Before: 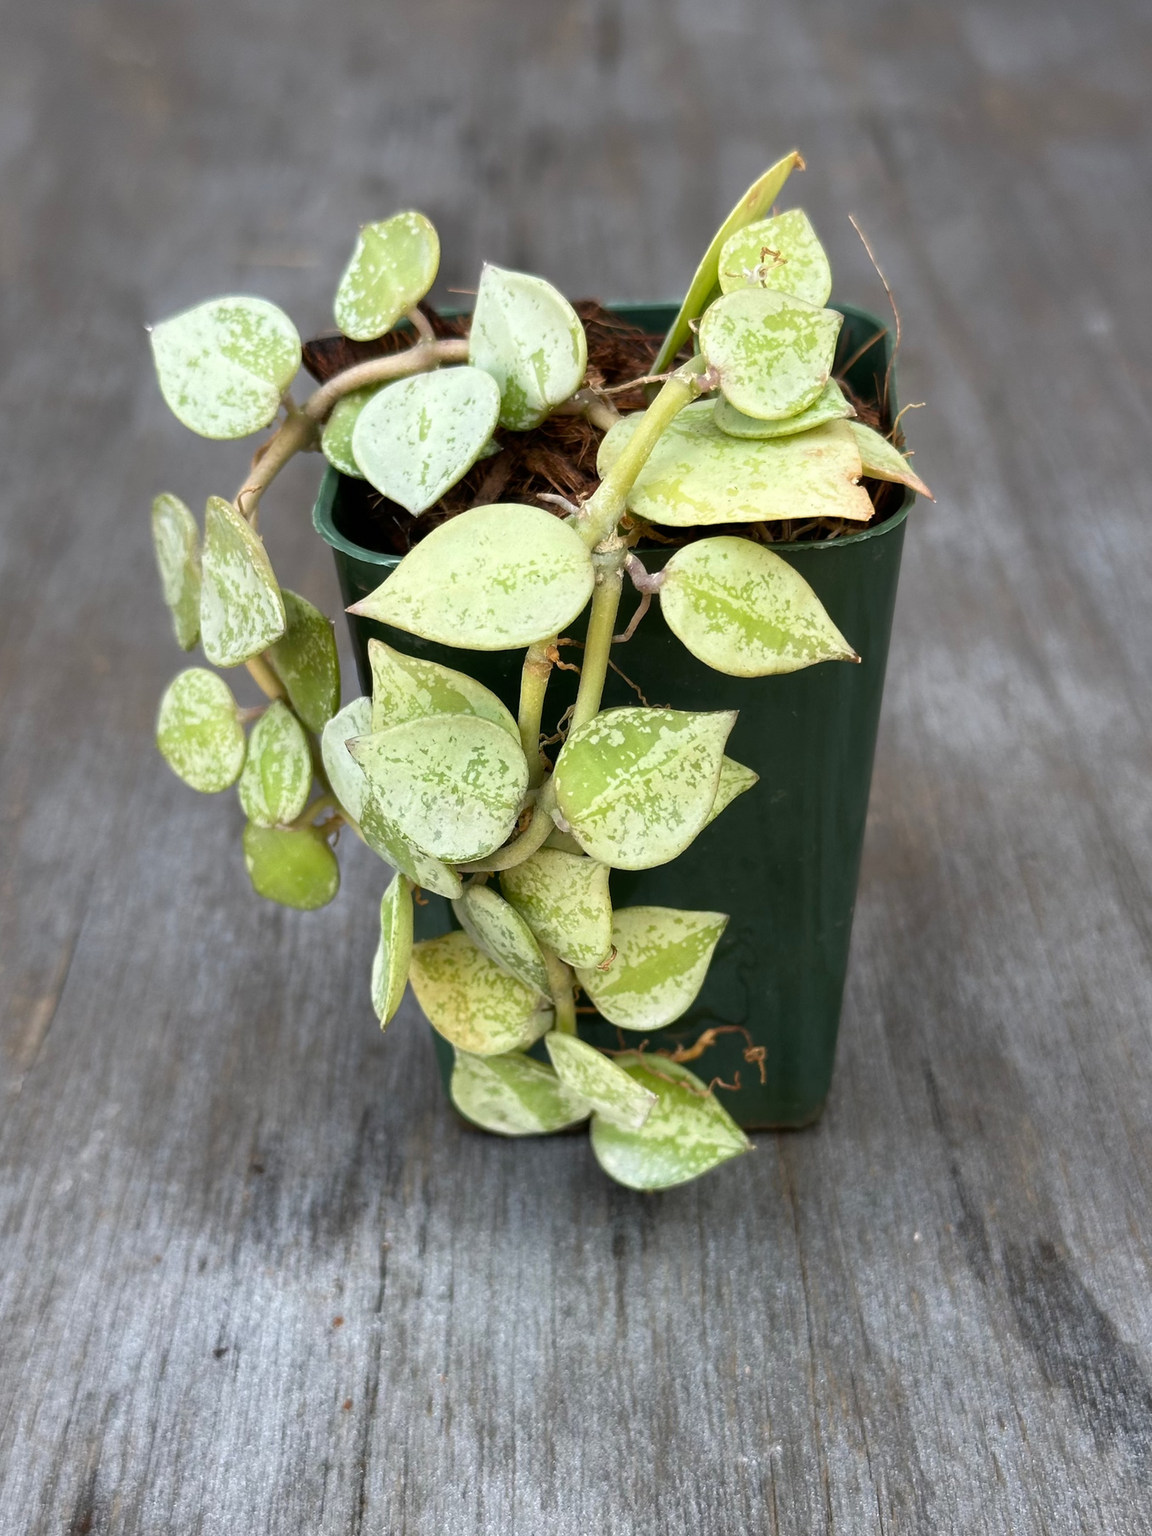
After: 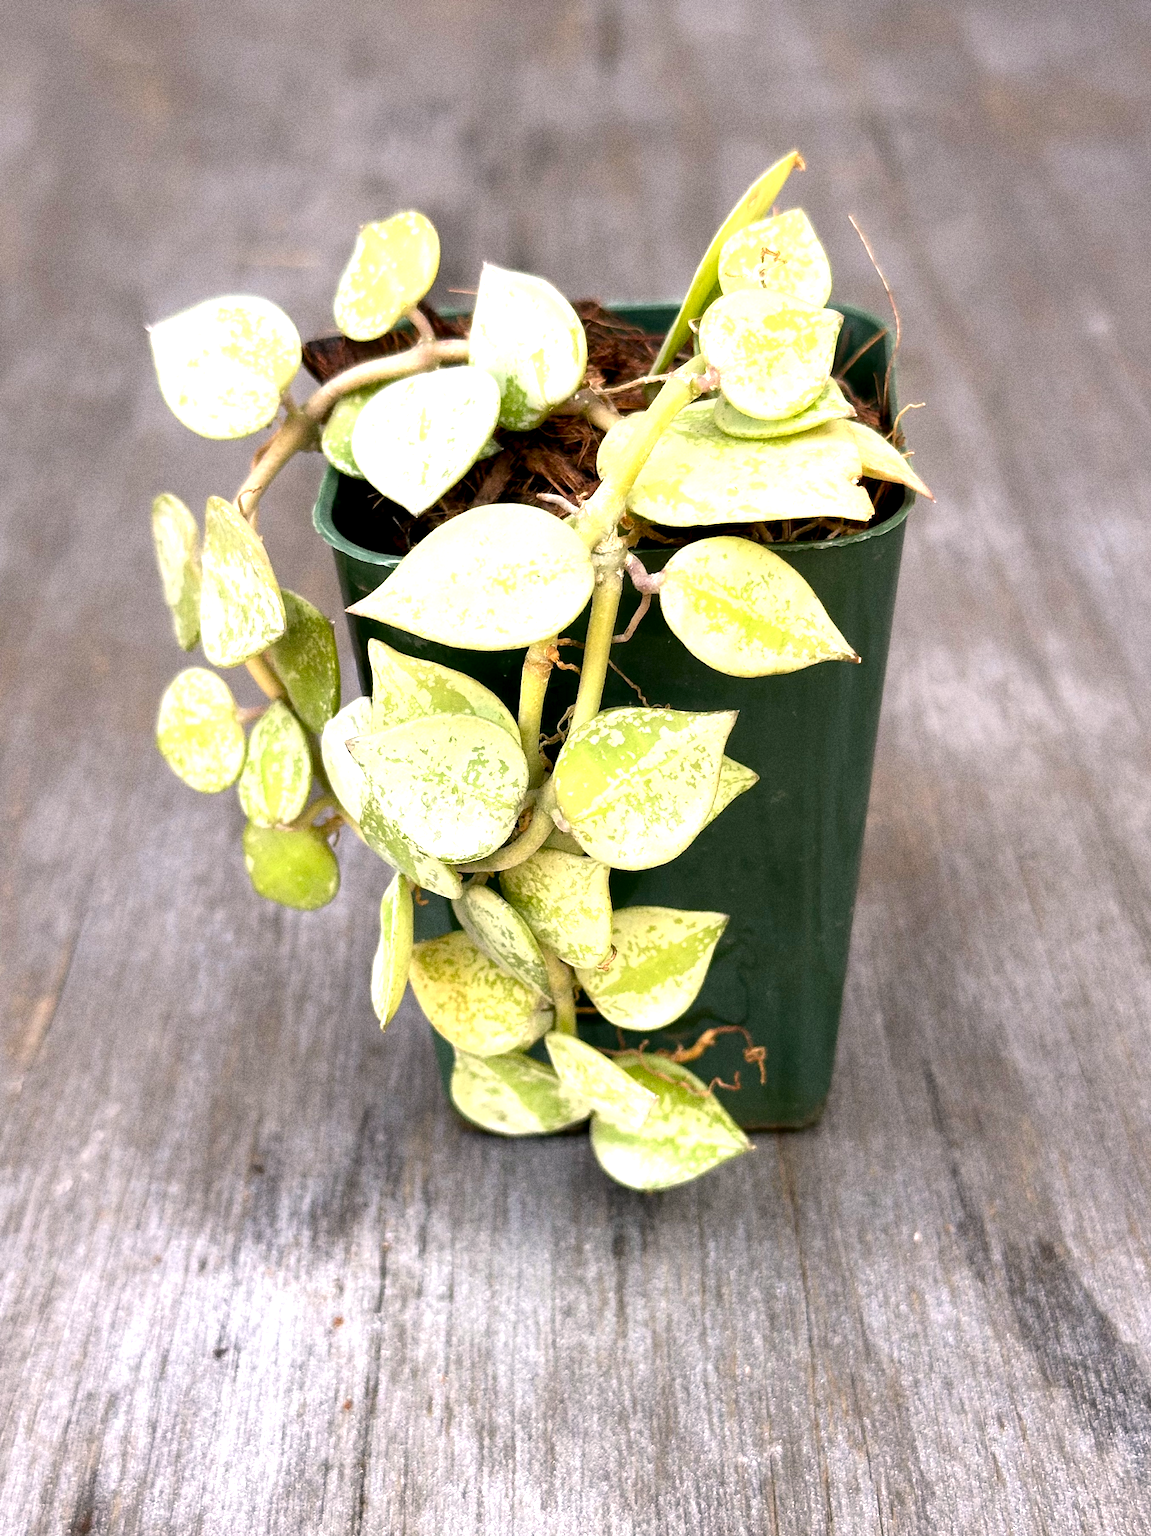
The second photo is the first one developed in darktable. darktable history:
exposure: black level correction 0.003, exposure 0.383 EV, compensate highlight preservation false
levels: levels [0, 0.43, 0.859]
grain: coarseness 8.68 ISO, strength 31.94%
color correction: highlights a* 7.34, highlights b* 4.37
